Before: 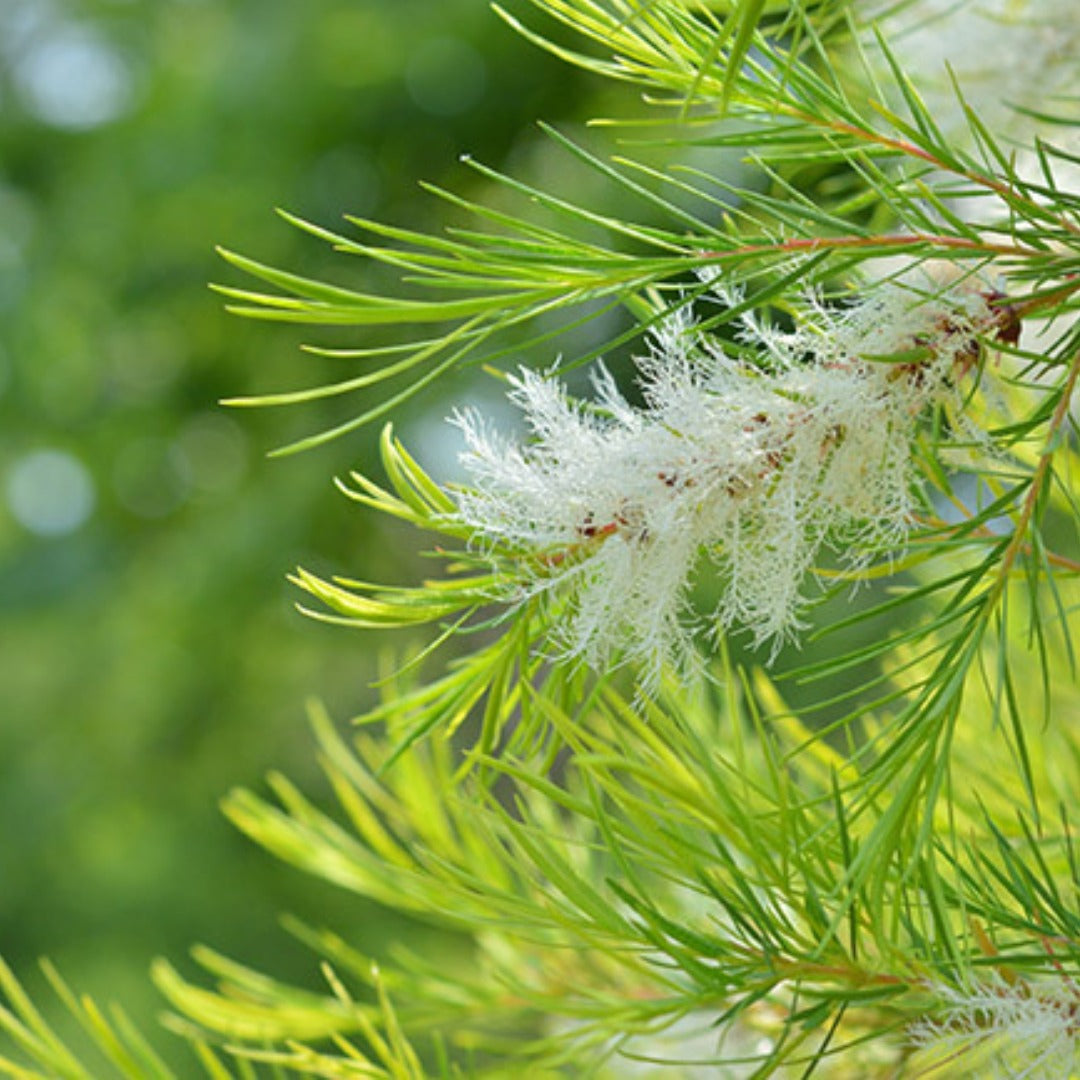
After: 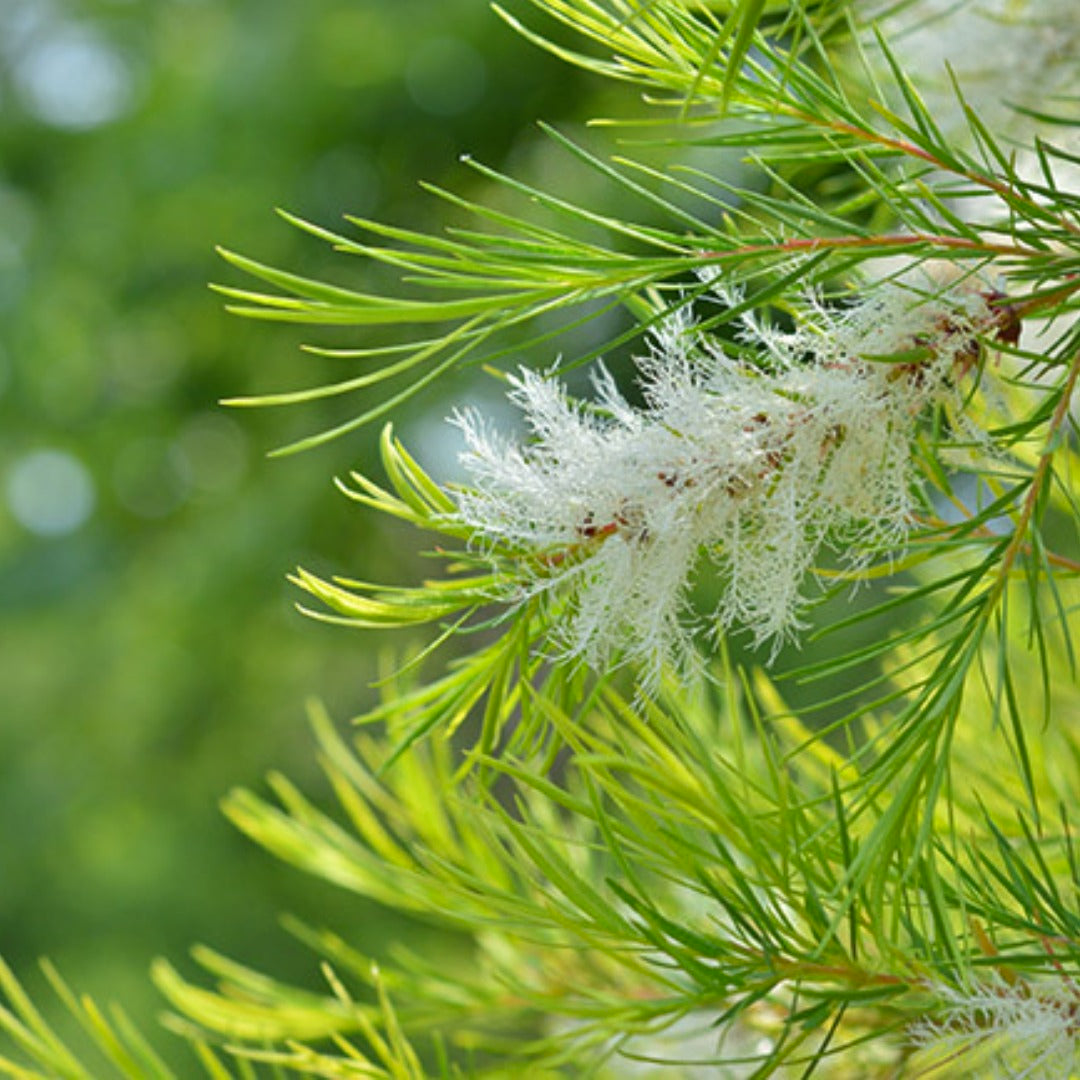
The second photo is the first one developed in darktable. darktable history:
shadows and highlights: shadows 40.26, highlights -54.82, low approximation 0.01, soften with gaussian
